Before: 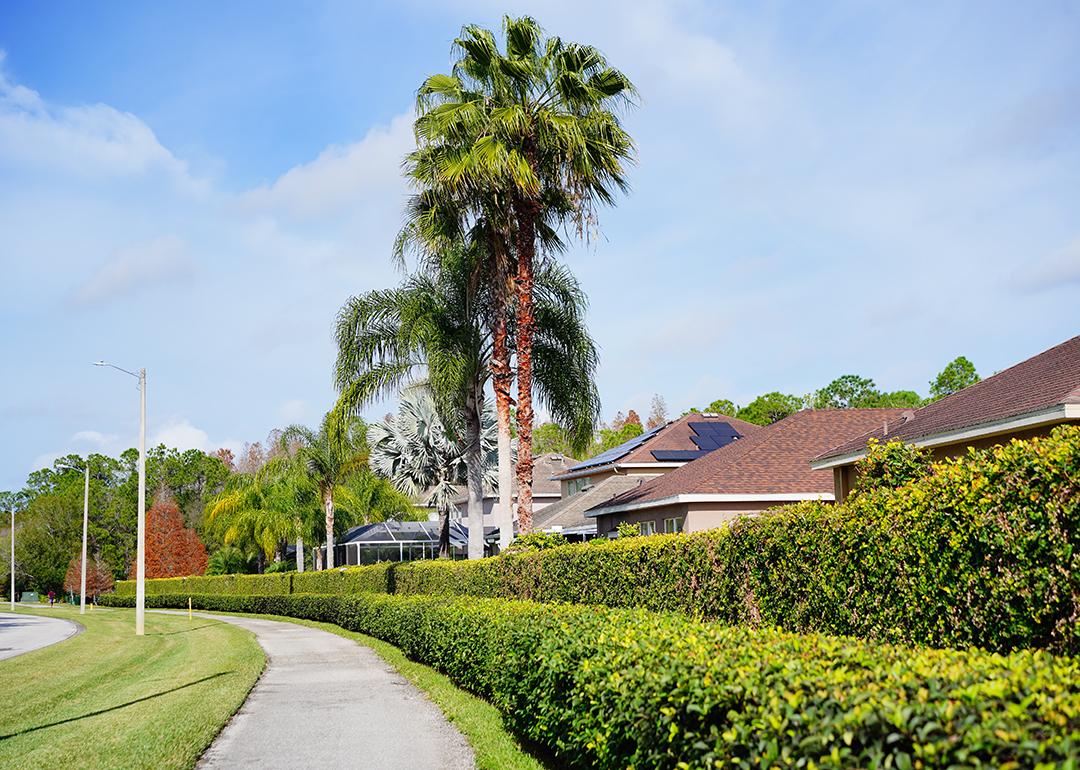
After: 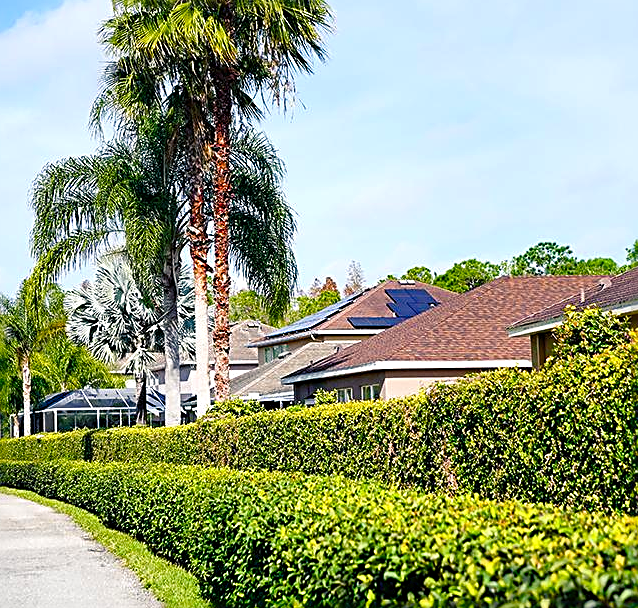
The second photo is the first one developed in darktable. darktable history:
color balance rgb: shadows lift › chroma 7.139%, shadows lift › hue 246.48°, perceptual saturation grading › global saturation 20%, perceptual saturation grading › highlights -25.826%, perceptual saturation grading › shadows 49.323%, perceptual brilliance grading › highlights 9.51%, perceptual brilliance grading › shadows -4.972%, global vibrance 14.876%
crop and rotate: left 28.143%, top 17.314%, right 12.723%, bottom 3.65%
sharpen: radius 2.588, amount 0.685
